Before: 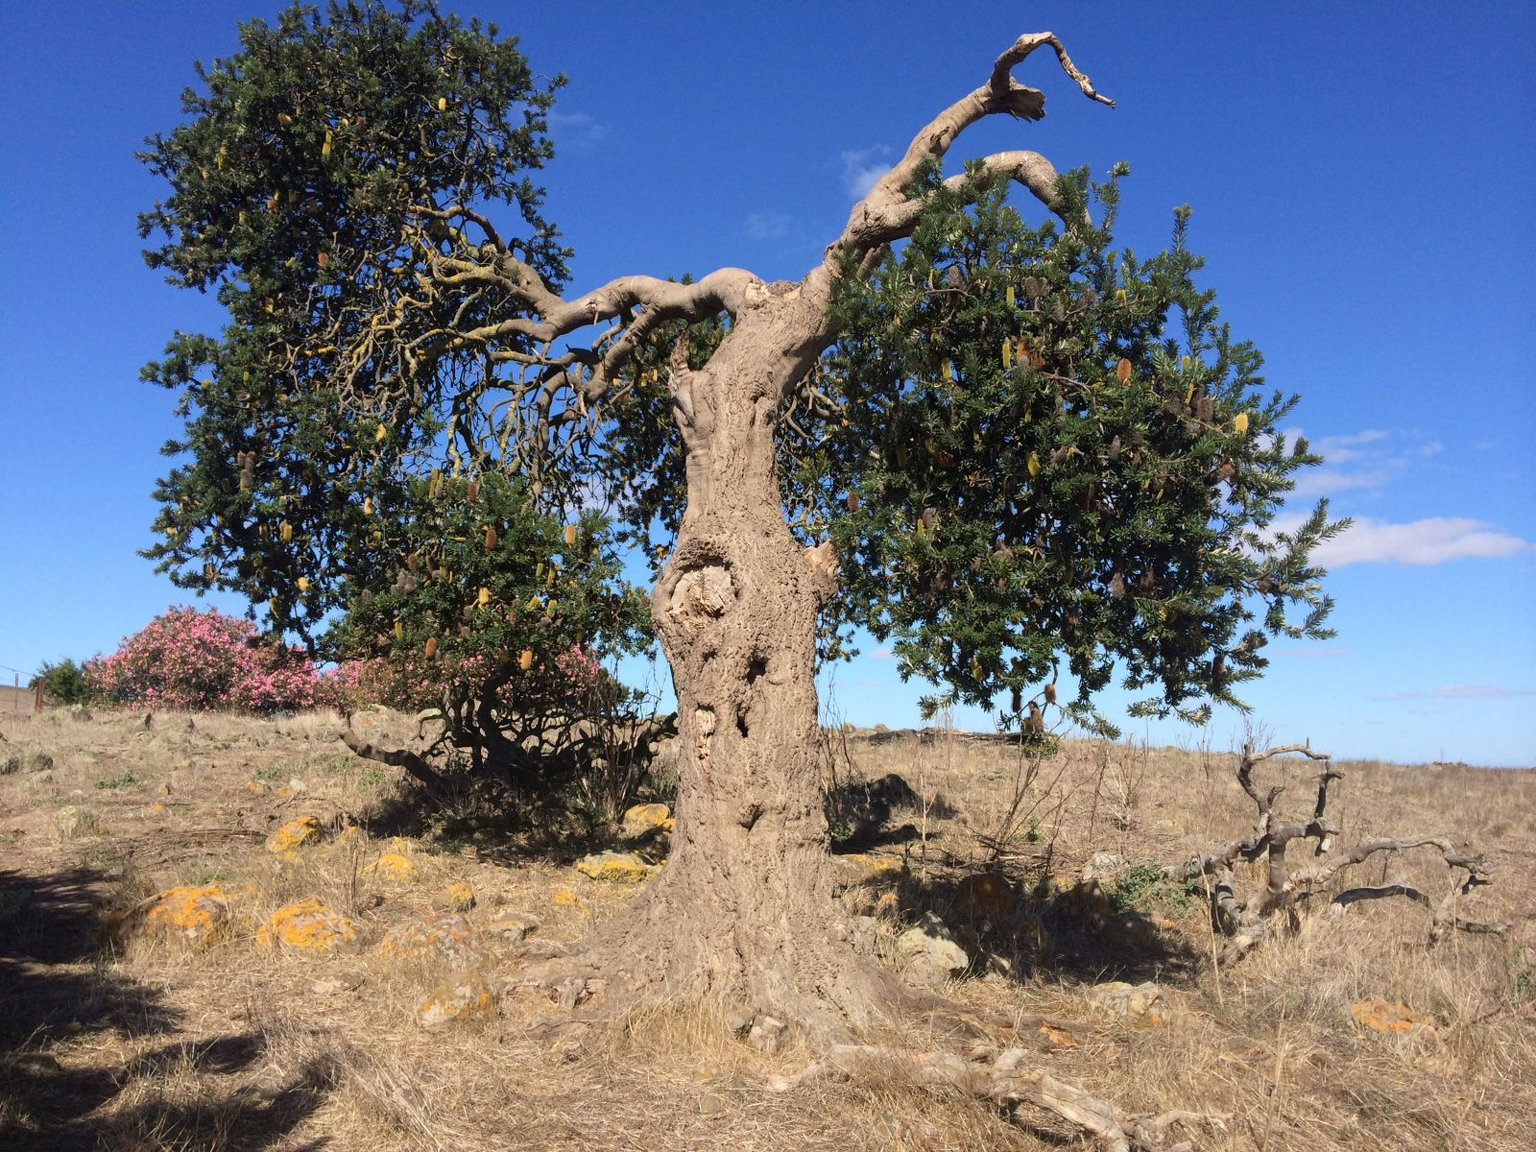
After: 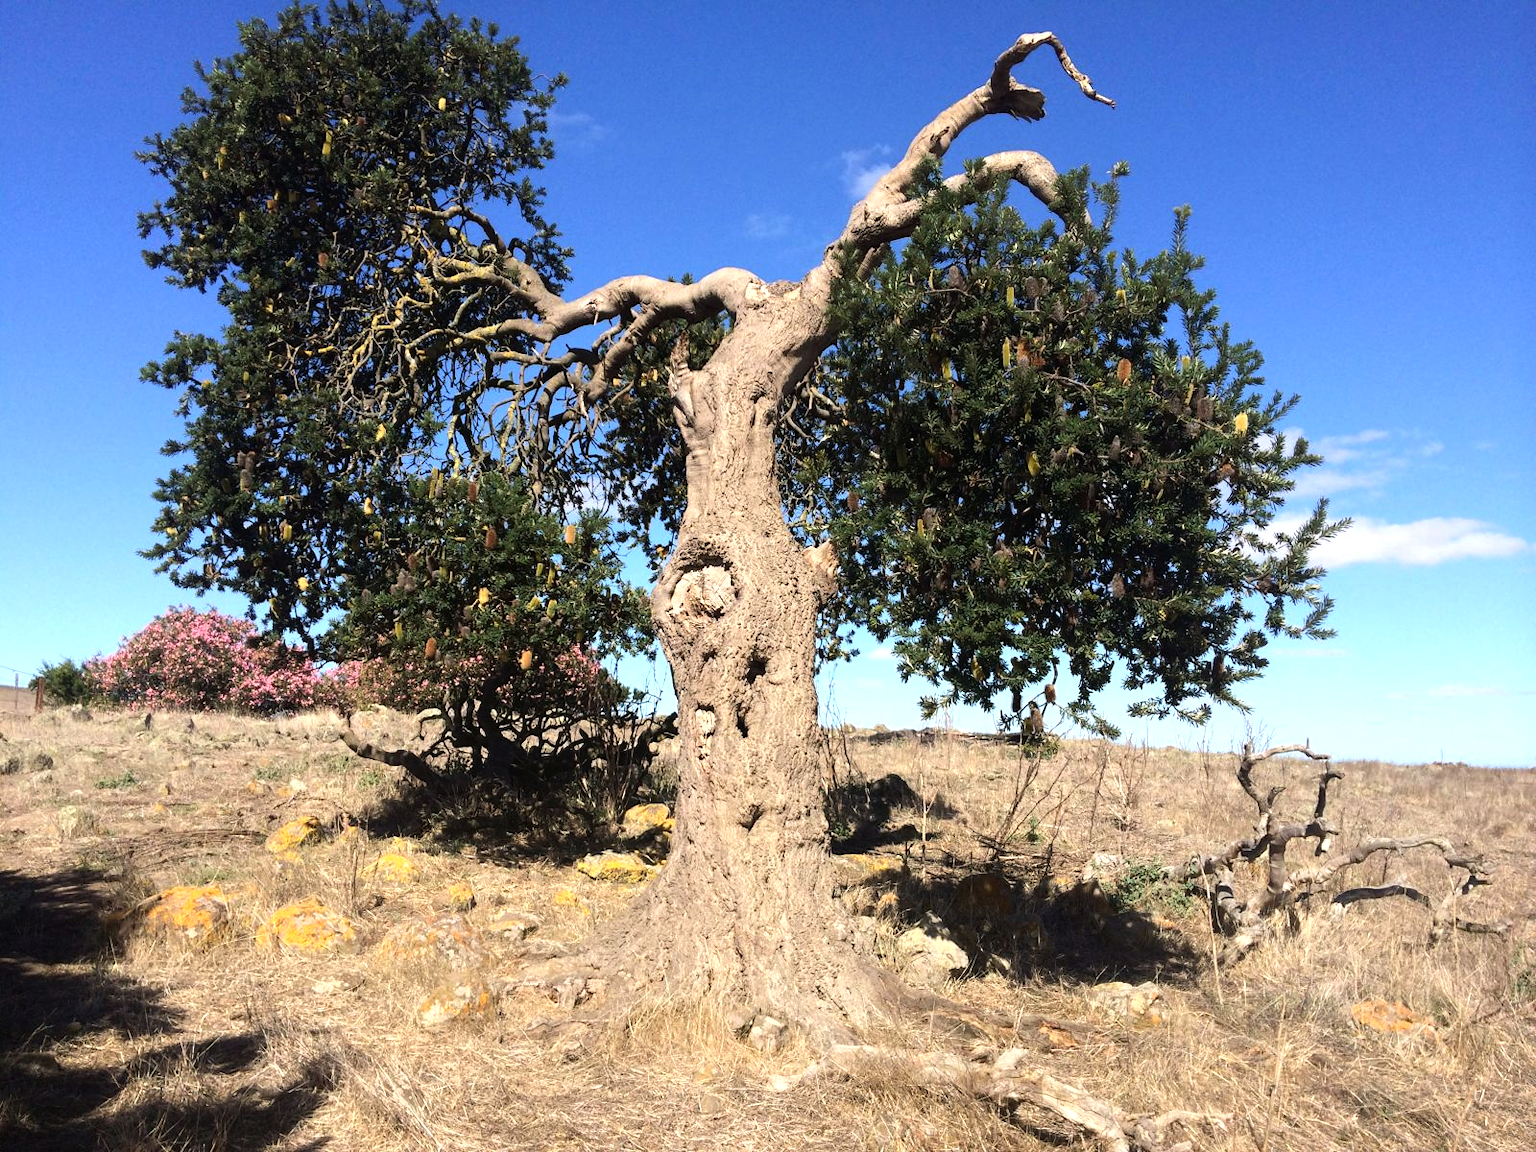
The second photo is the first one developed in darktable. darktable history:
tone equalizer: -8 EV -0.752 EV, -7 EV -0.714 EV, -6 EV -0.602 EV, -5 EV -0.387 EV, -3 EV 0.405 EV, -2 EV 0.6 EV, -1 EV 0.692 EV, +0 EV 0.737 EV, edges refinement/feathering 500, mask exposure compensation -1.57 EV, preserve details guided filter
